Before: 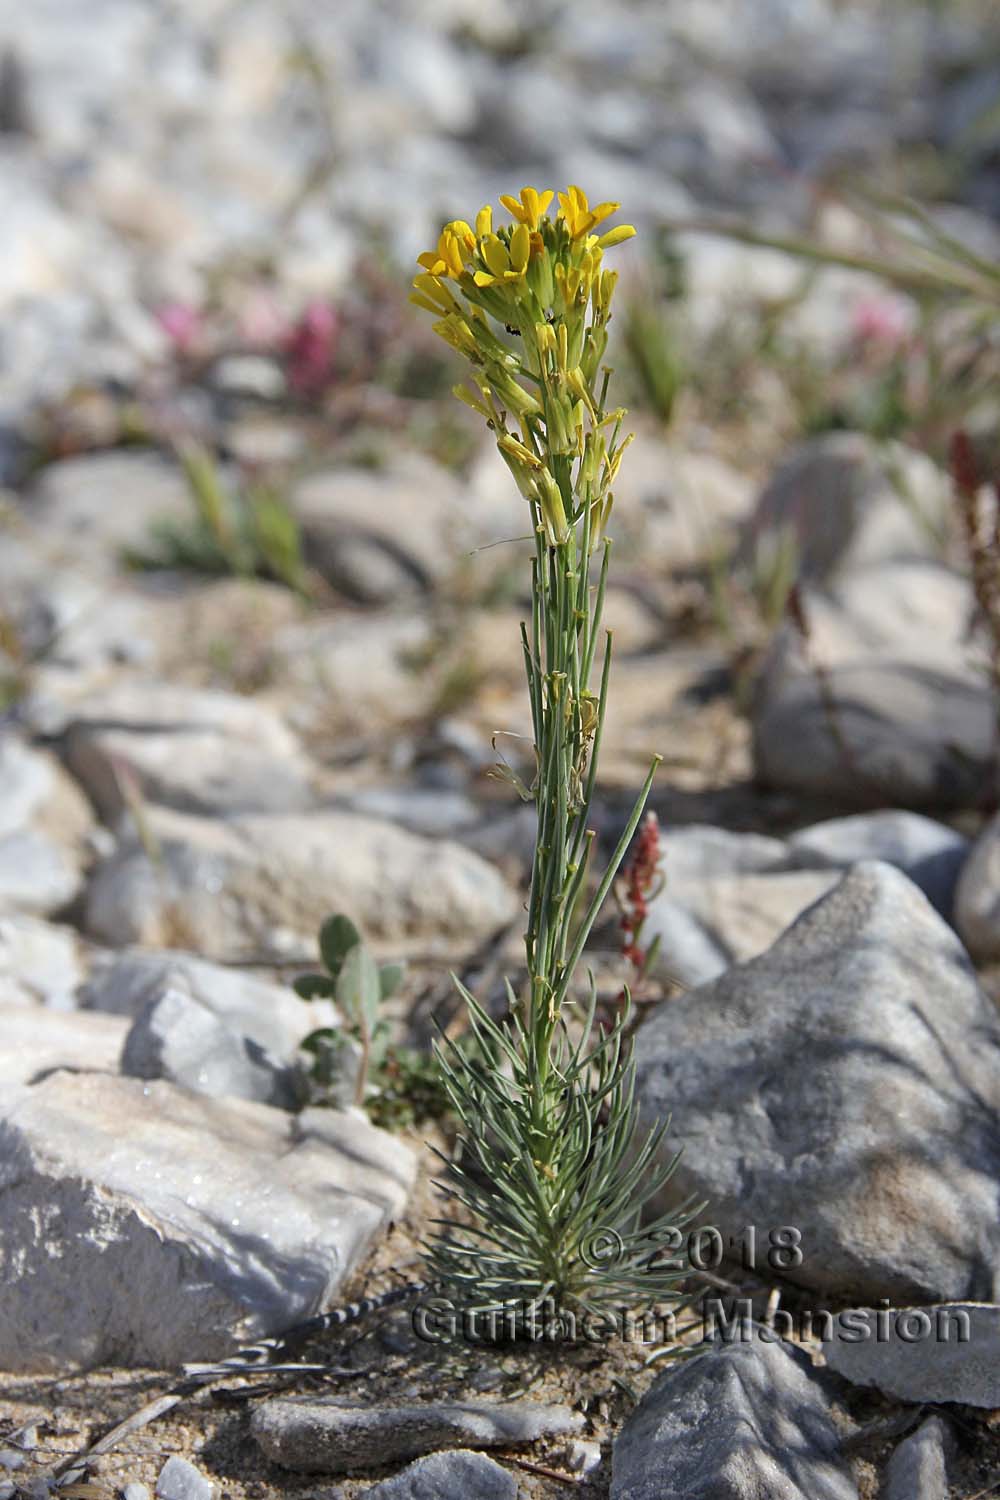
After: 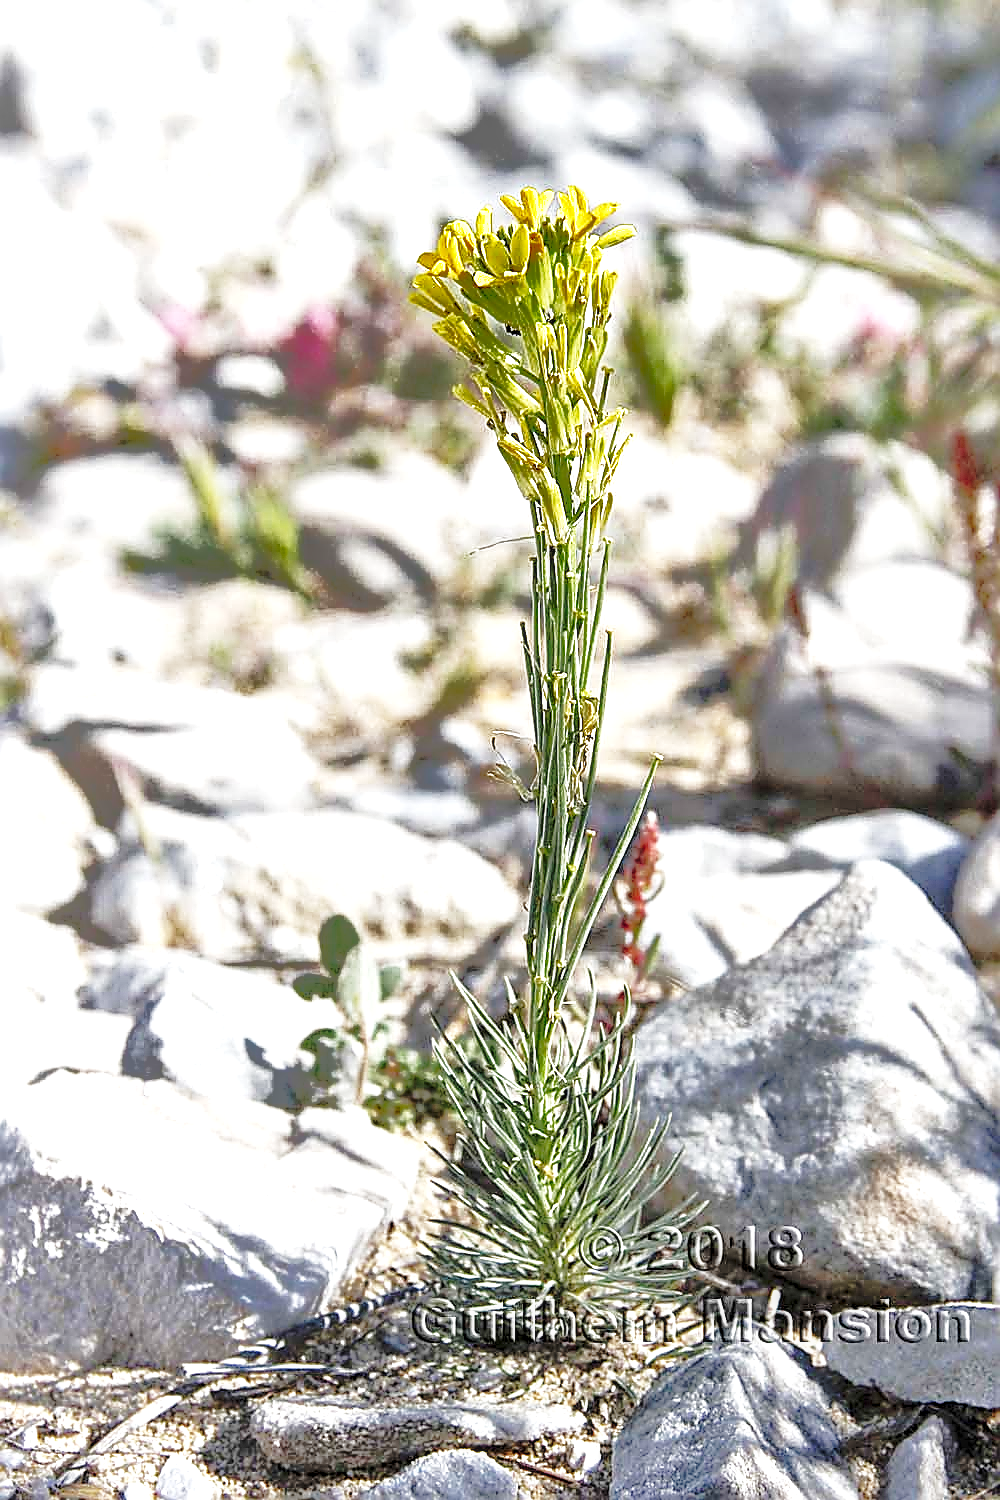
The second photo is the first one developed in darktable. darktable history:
shadows and highlights: shadows 39.39, highlights -59.67
sharpen: radius 1.683, amount 1.281
color zones: curves: ch0 [(0.25, 0.5) (0.428, 0.473) (0.75, 0.5)]; ch1 [(0.243, 0.479) (0.398, 0.452) (0.75, 0.5)]
exposure: exposure 0.653 EV, compensate exposure bias true, compensate highlight preservation false
local contrast: detail 130%
color correction: highlights b* 0.012, saturation 0.986
base curve: curves: ch0 [(0, 0) (0.032, 0.037) (0.105, 0.228) (0.435, 0.76) (0.856, 0.983) (1, 1)], preserve colors none
